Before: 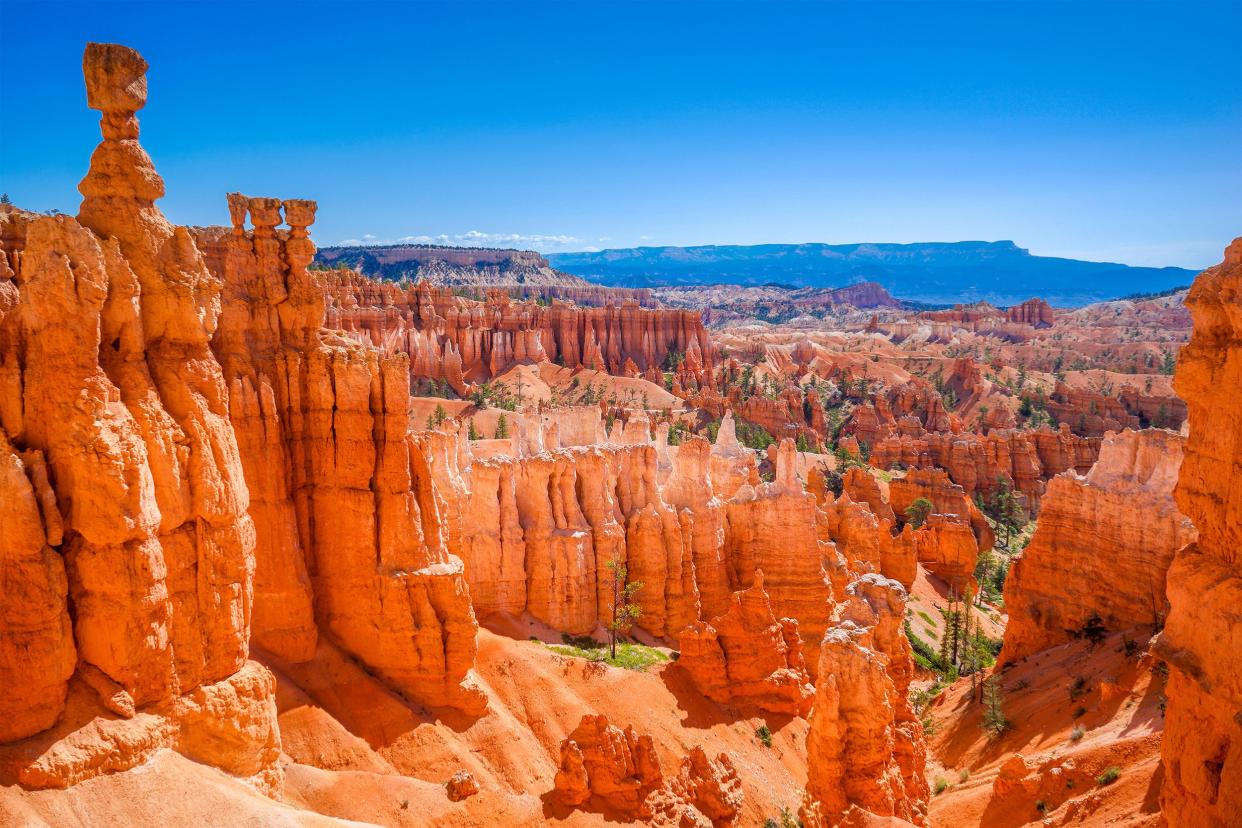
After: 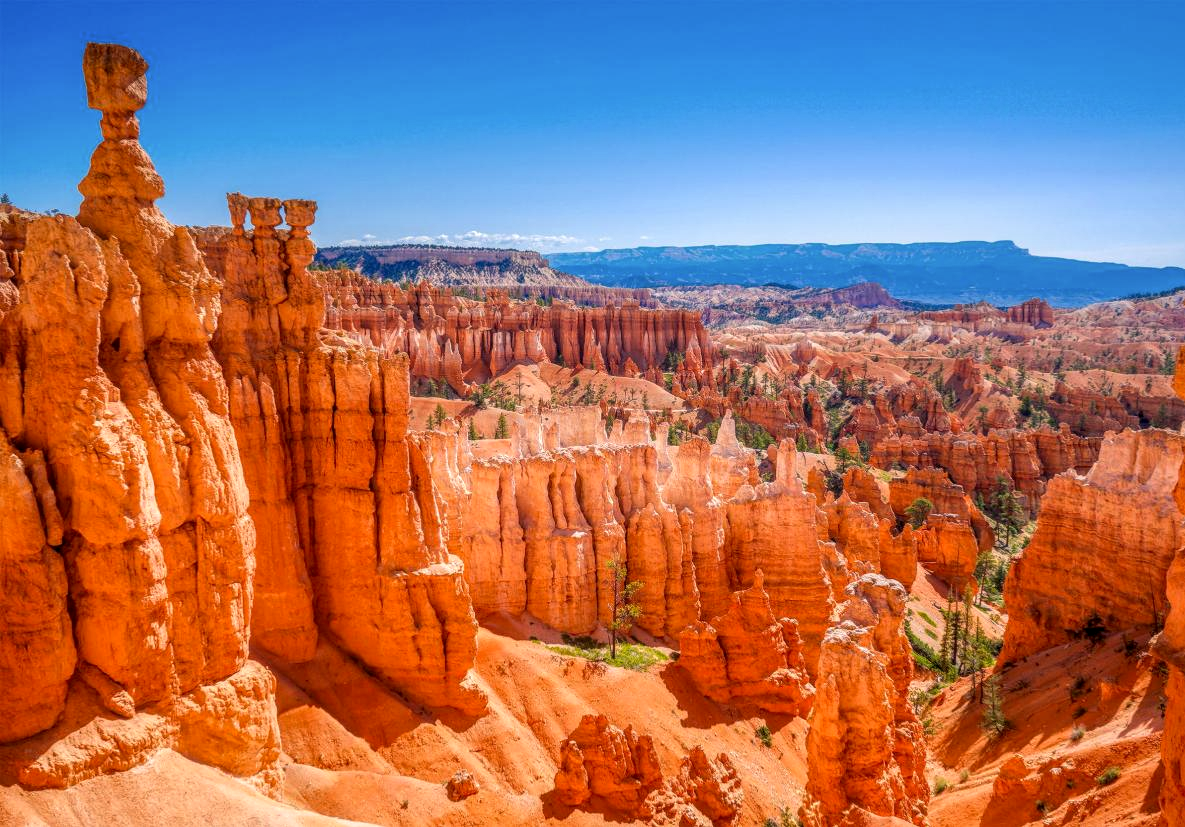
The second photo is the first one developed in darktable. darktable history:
crop: right 4.541%, bottom 0.025%
color correction: highlights a* 3.8, highlights b* 5.11
local contrast: highlights 2%, shadows 0%, detail 133%
